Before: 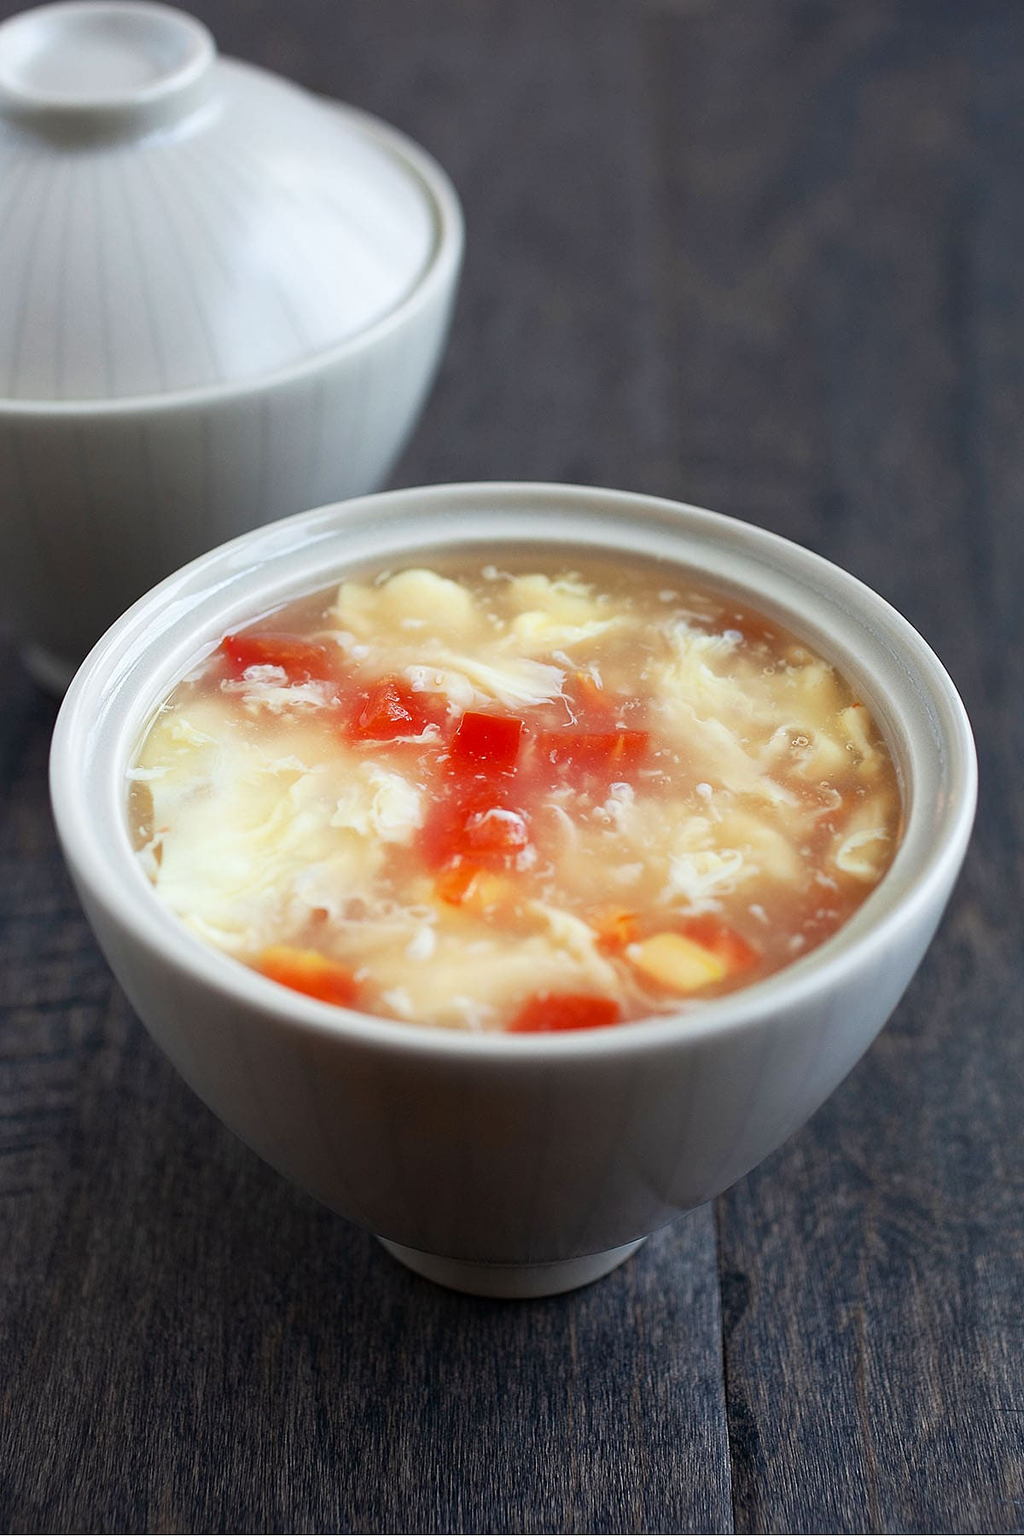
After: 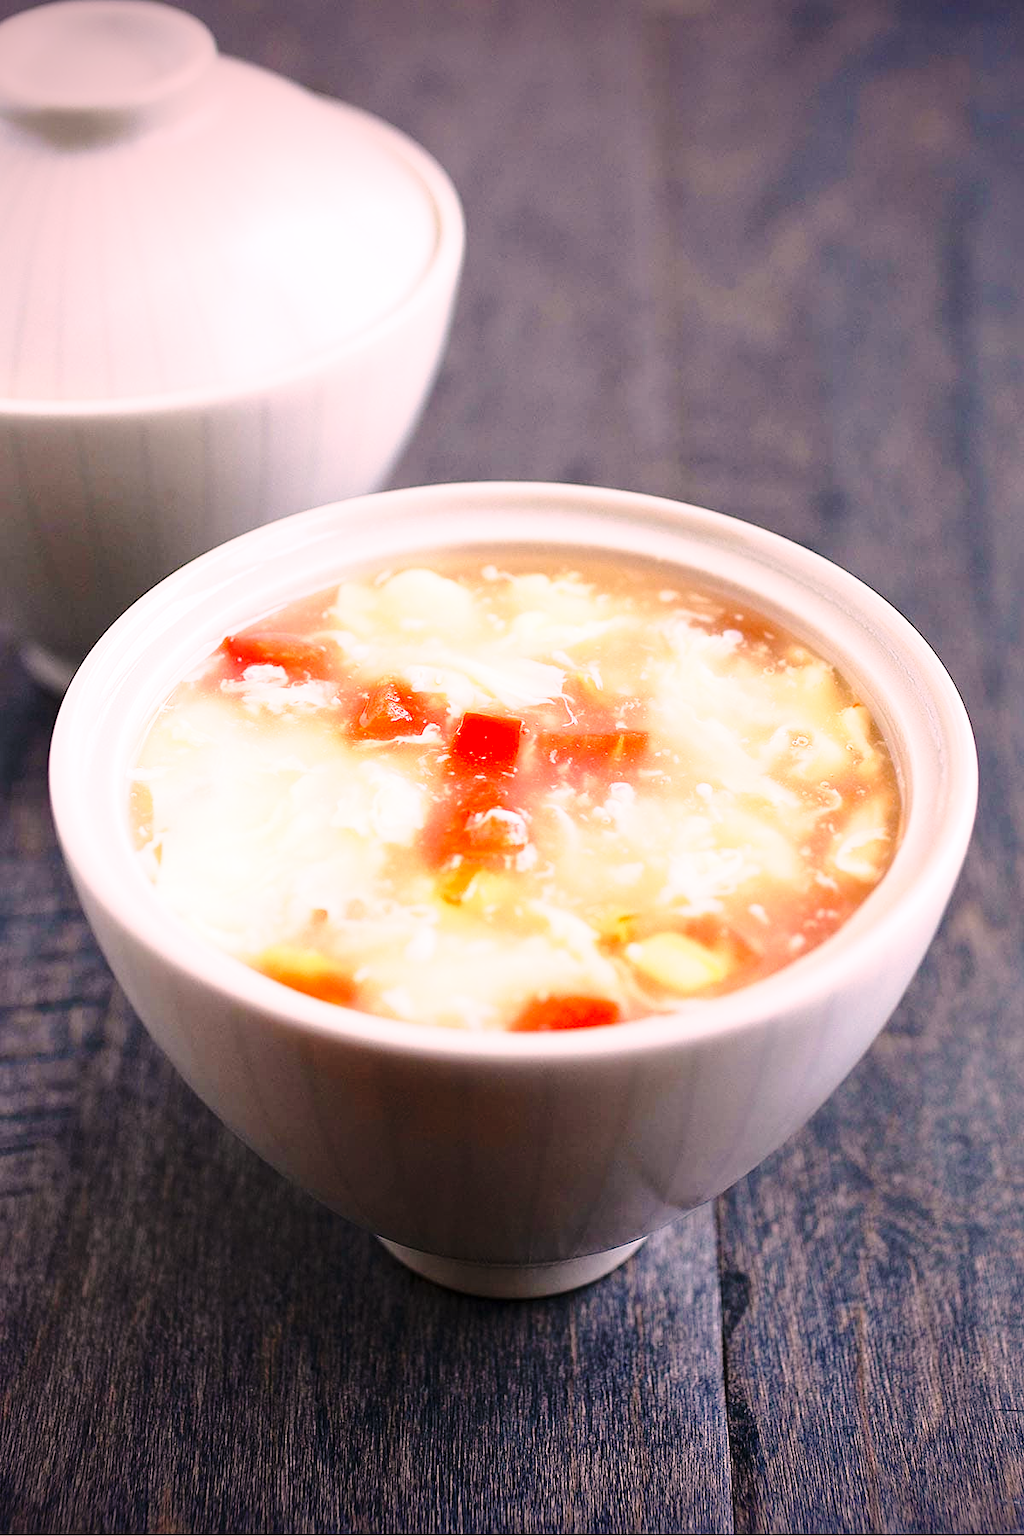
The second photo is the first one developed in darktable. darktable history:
base curve: curves: ch0 [(0, 0) (0.028, 0.03) (0.121, 0.232) (0.46, 0.748) (0.859, 0.968) (1, 1)], preserve colors none
color correction: highlights a* 14.52, highlights b* 4.84
exposure: exposure 0.6 EV, compensate highlight preservation false
vignetting: fall-off start 88.53%, fall-off radius 44.2%, saturation 0.376, width/height ratio 1.161
